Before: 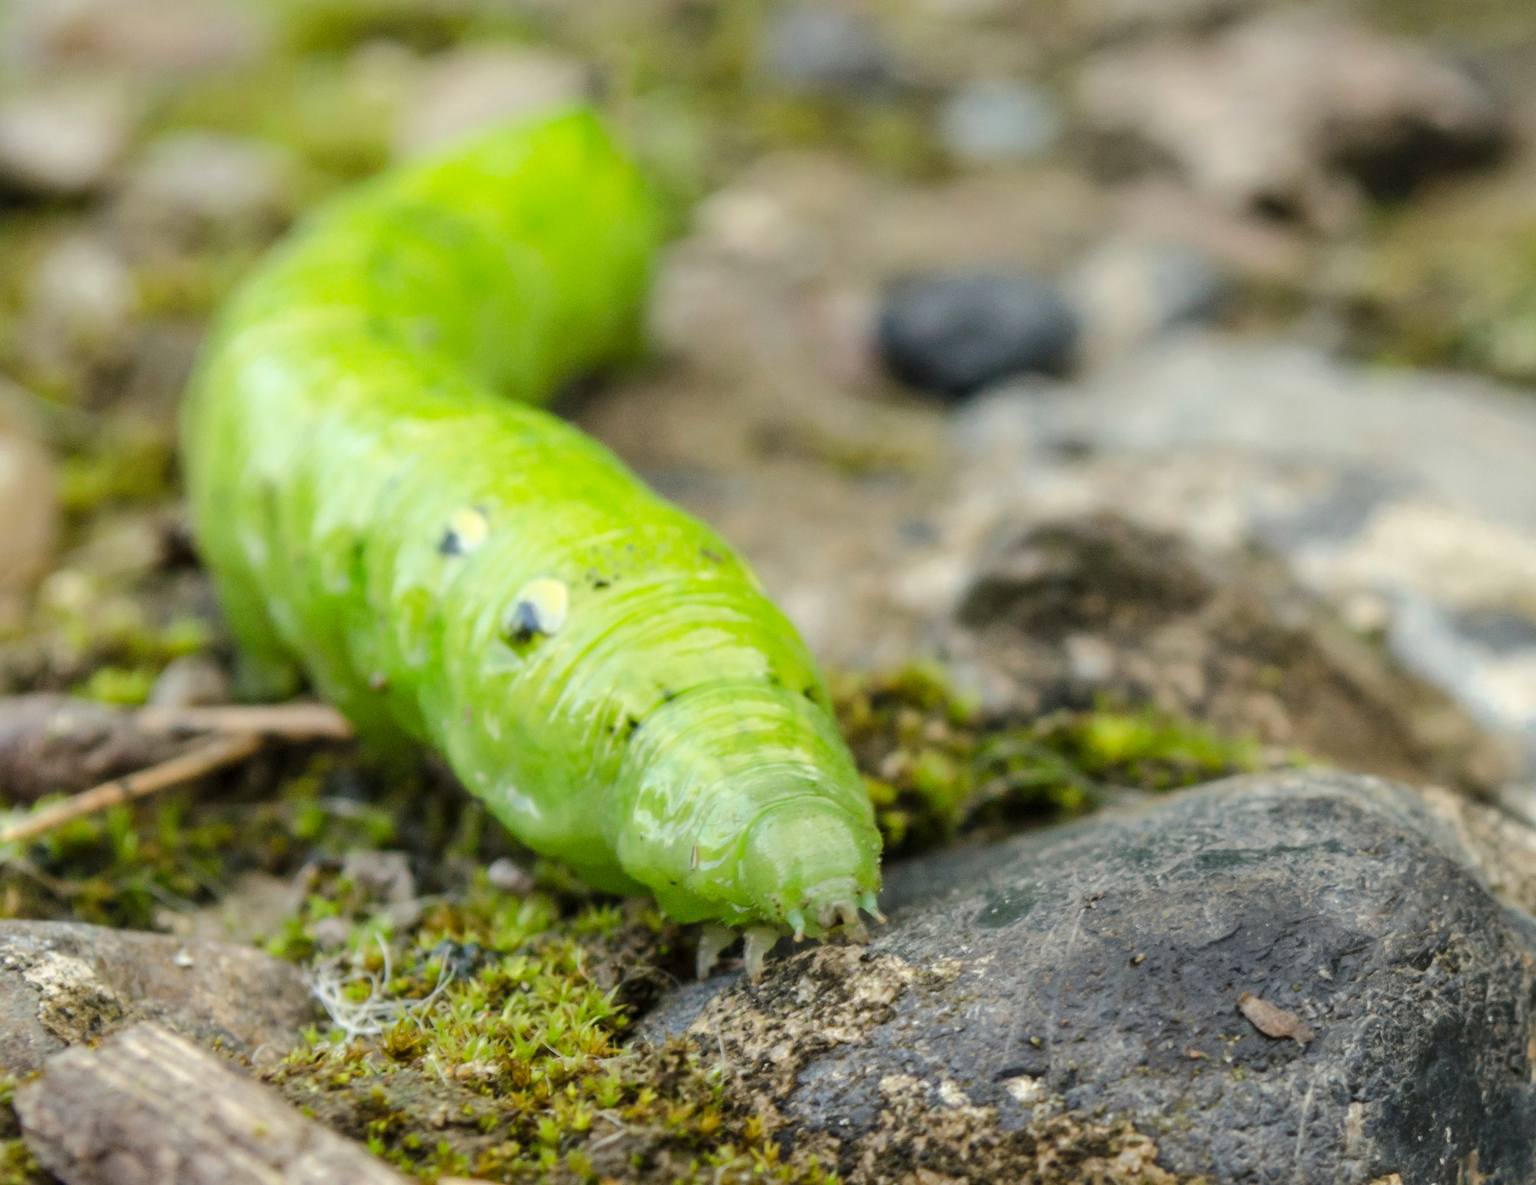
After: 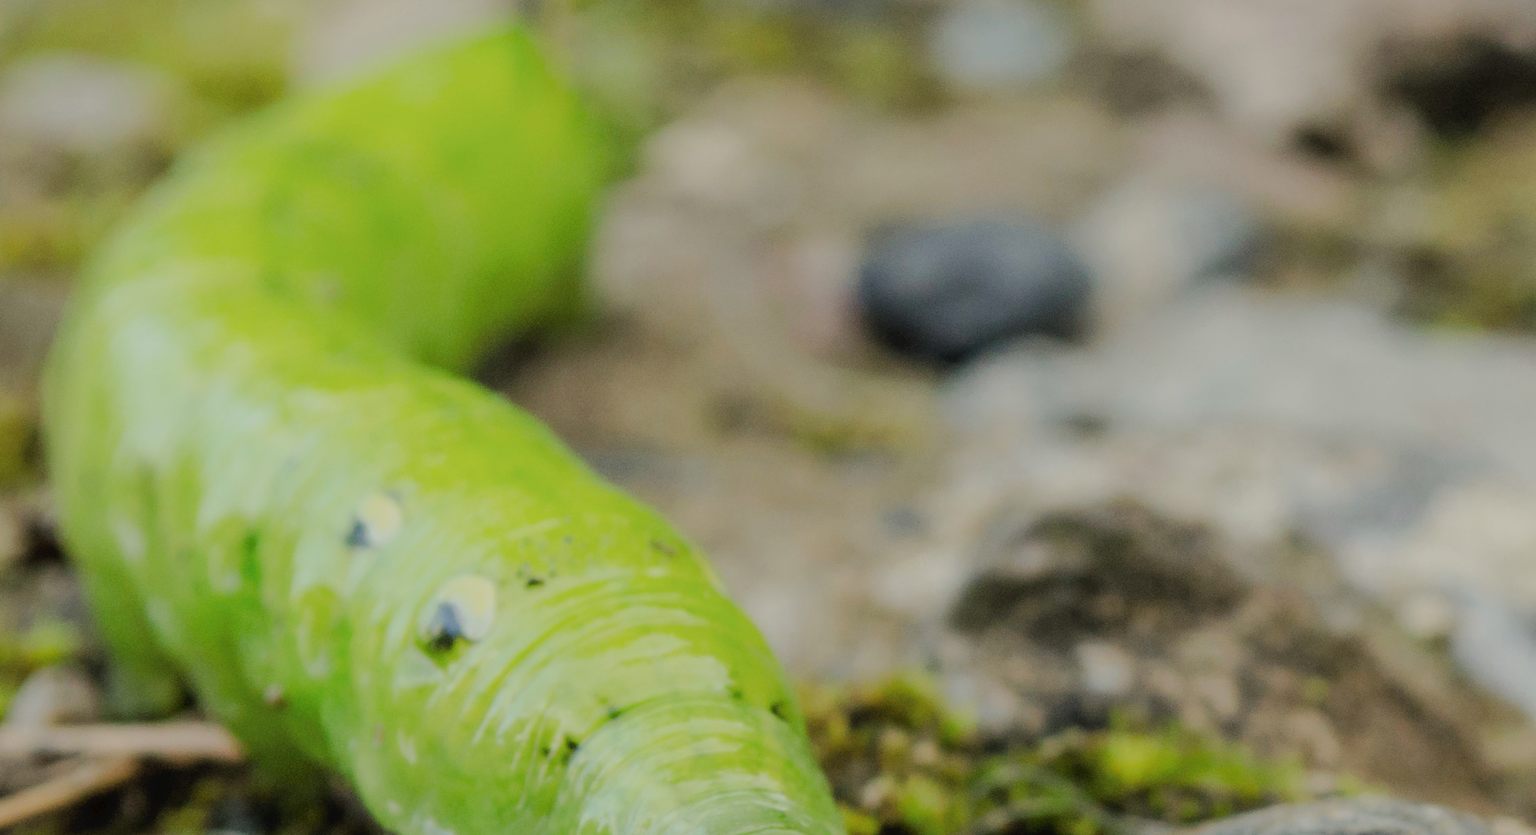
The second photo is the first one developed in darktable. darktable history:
filmic rgb: hardness 4.17, contrast 0.921
crop and rotate: left 9.345%, top 7.22%, right 4.982%, bottom 32.331%
tone curve: curves: ch0 [(0, 0) (0.003, 0.027) (0.011, 0.03) (0.025, 0.04) (0.044, 0.063) (0.069, 0.093) (0.1, 0.125) (0.136, 0.153) (0.177, 0.191) (0.224, 0.232) (0.277, 0.279) (0.335, 0.333) (0.399, 0.39) (0.468, 0.457) (0.543, 0.535) (0.623, 0.611) (0.709, 0.683) (0.801, 0.758) (0.898, 0.853) (1, 1)], preserve colors none
